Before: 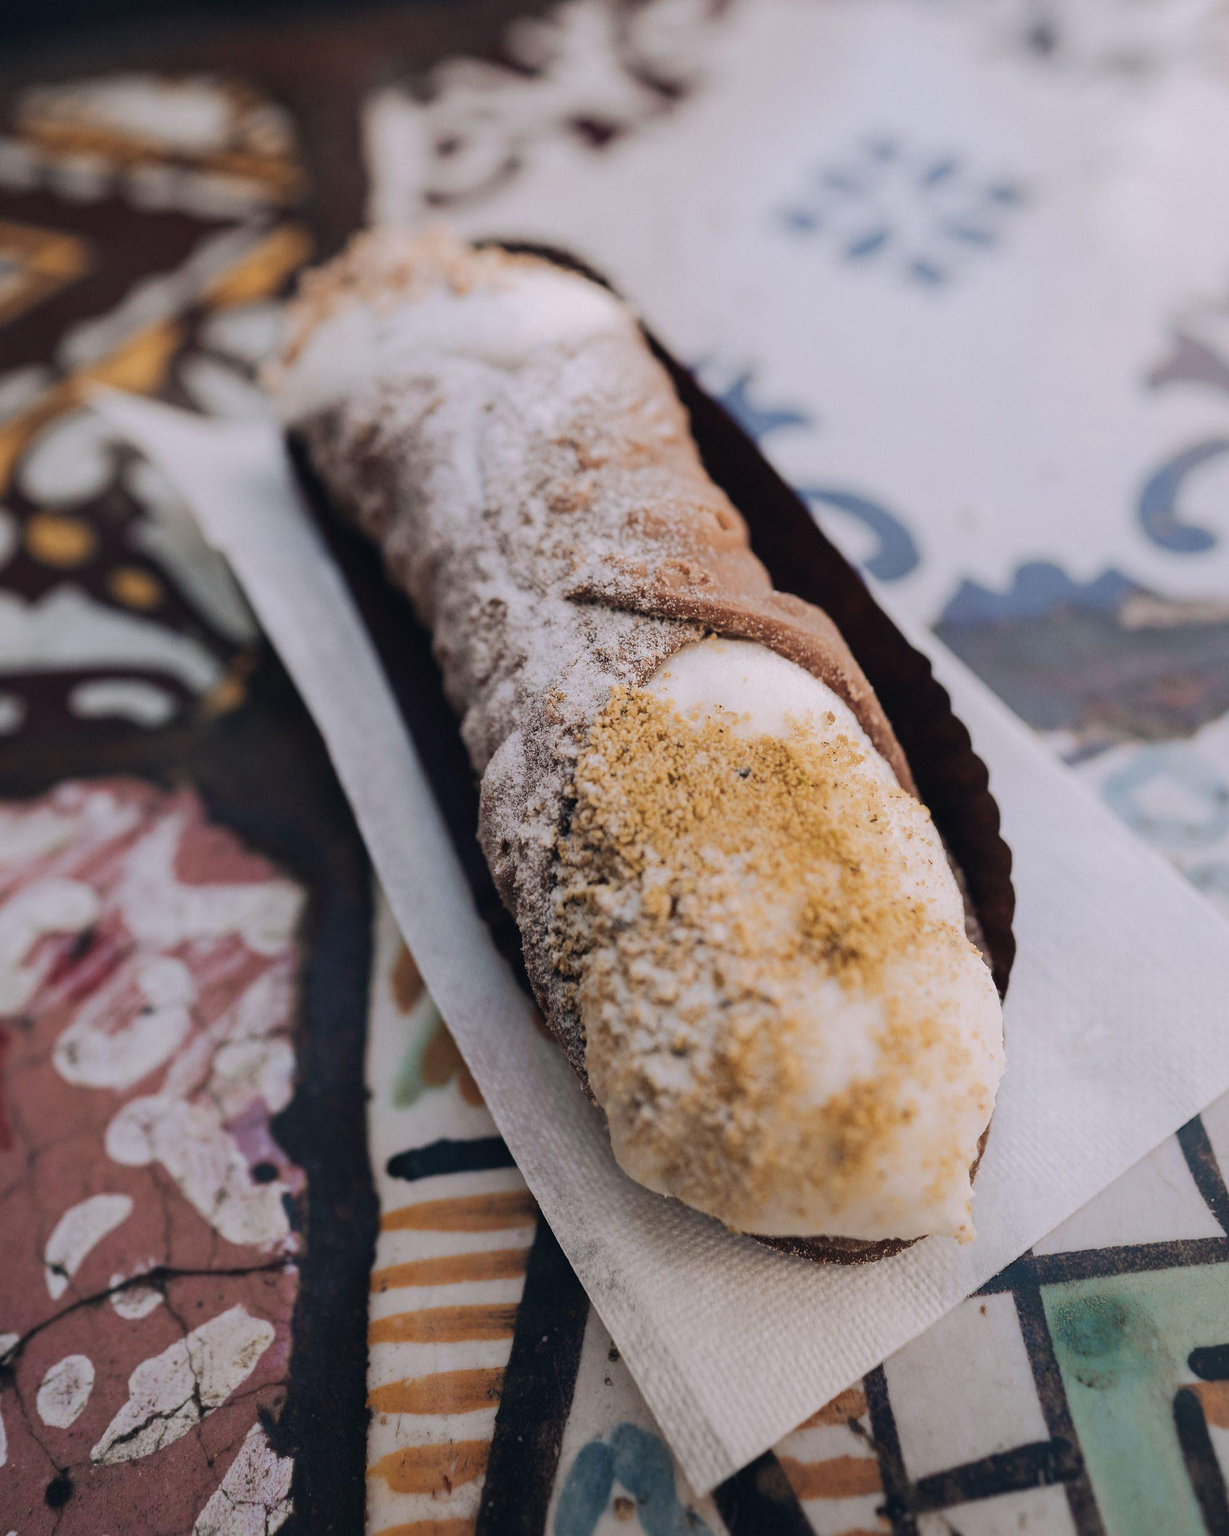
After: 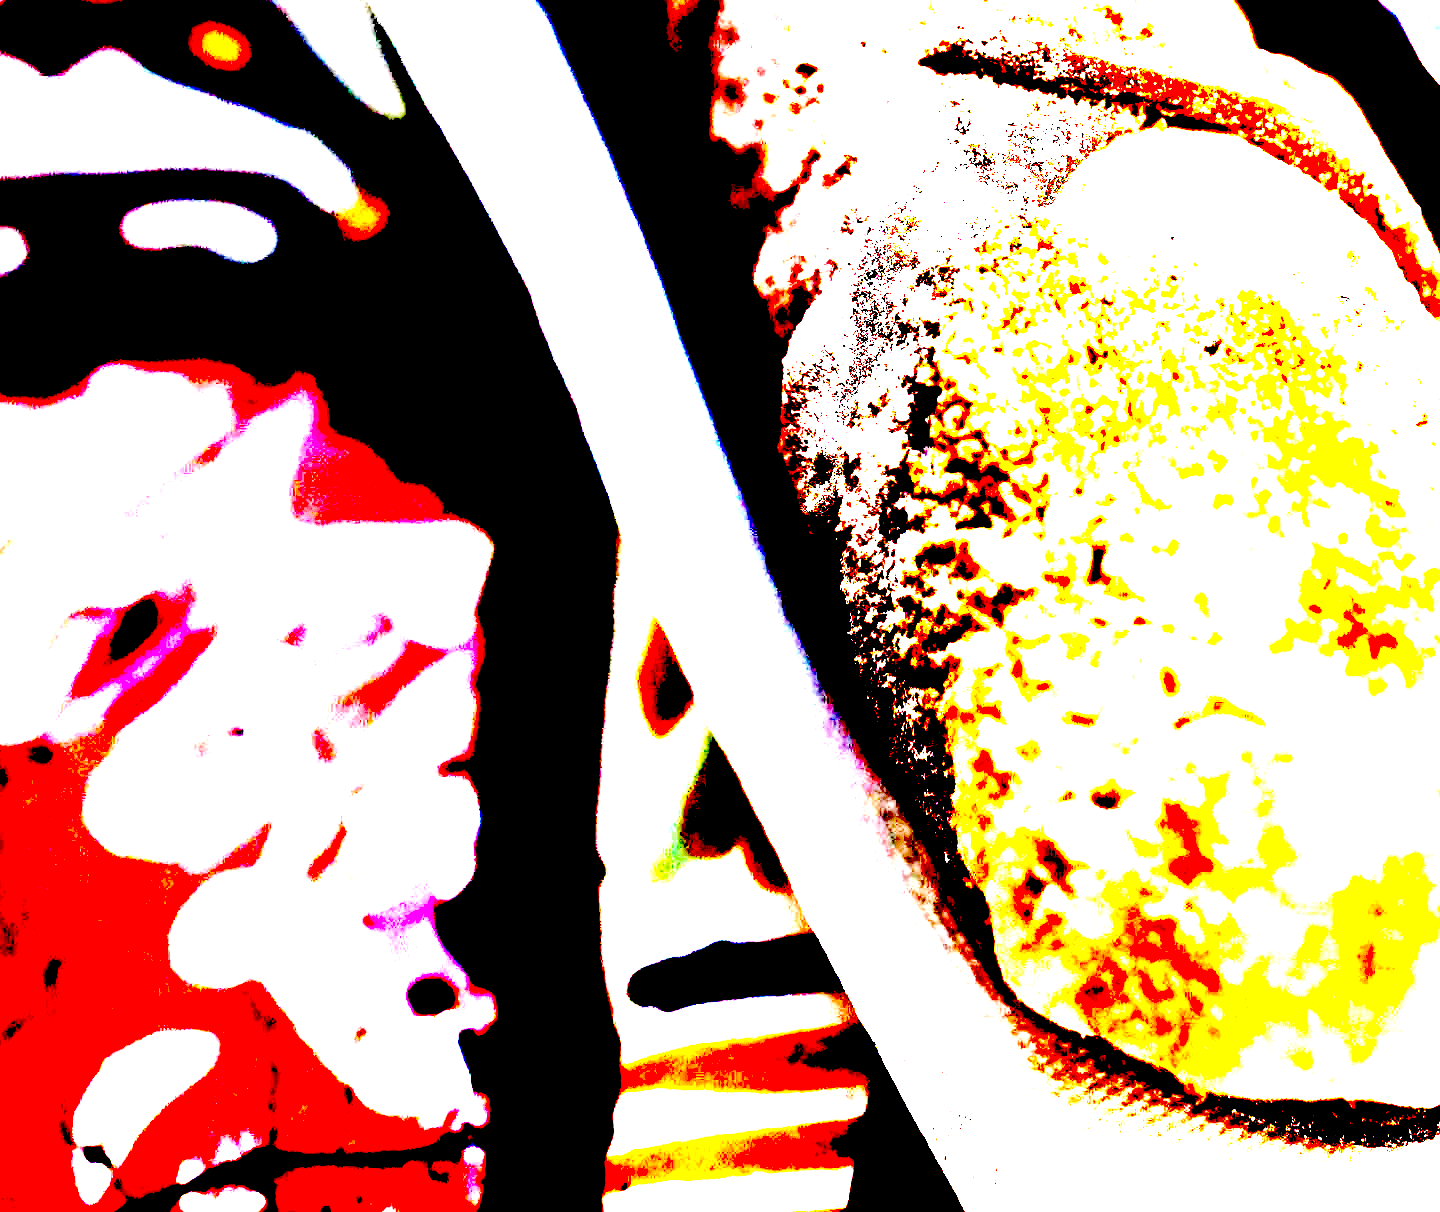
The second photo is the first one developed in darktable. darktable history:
crop: top 36.498%, right 27.964%, bottom 14.995%
exposure: black level correction 0.1, exposure 3 EV, compensate highlight preservation false
